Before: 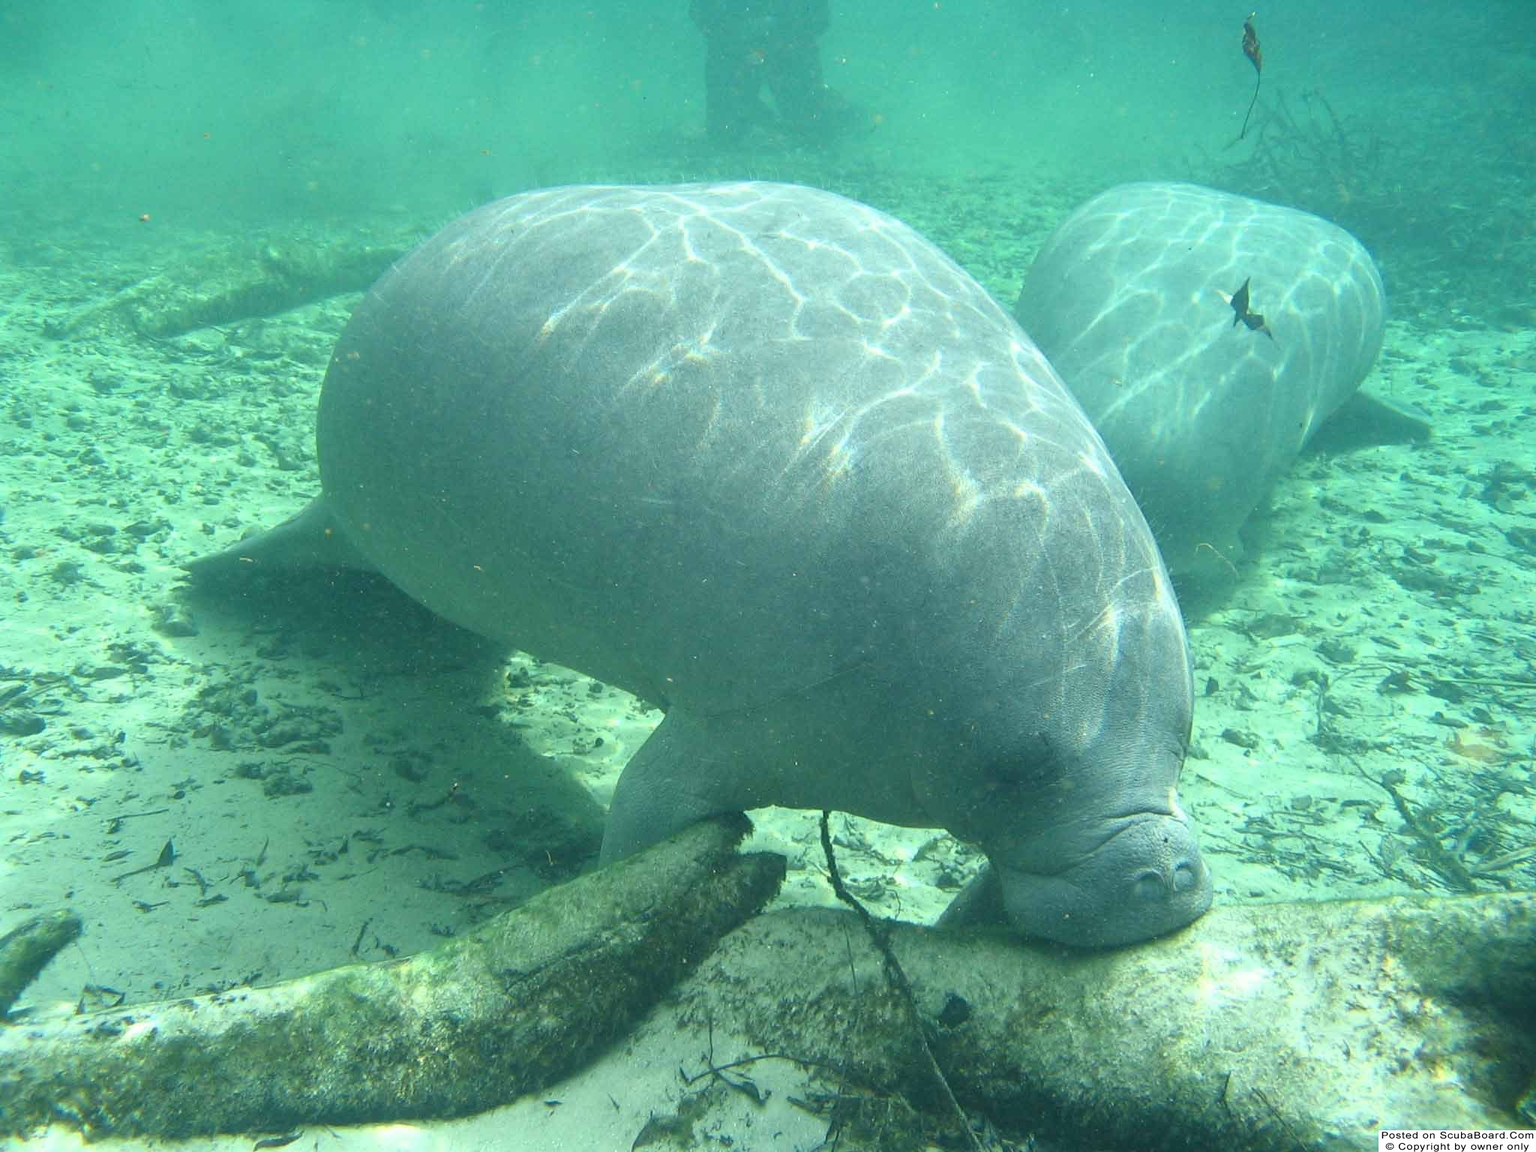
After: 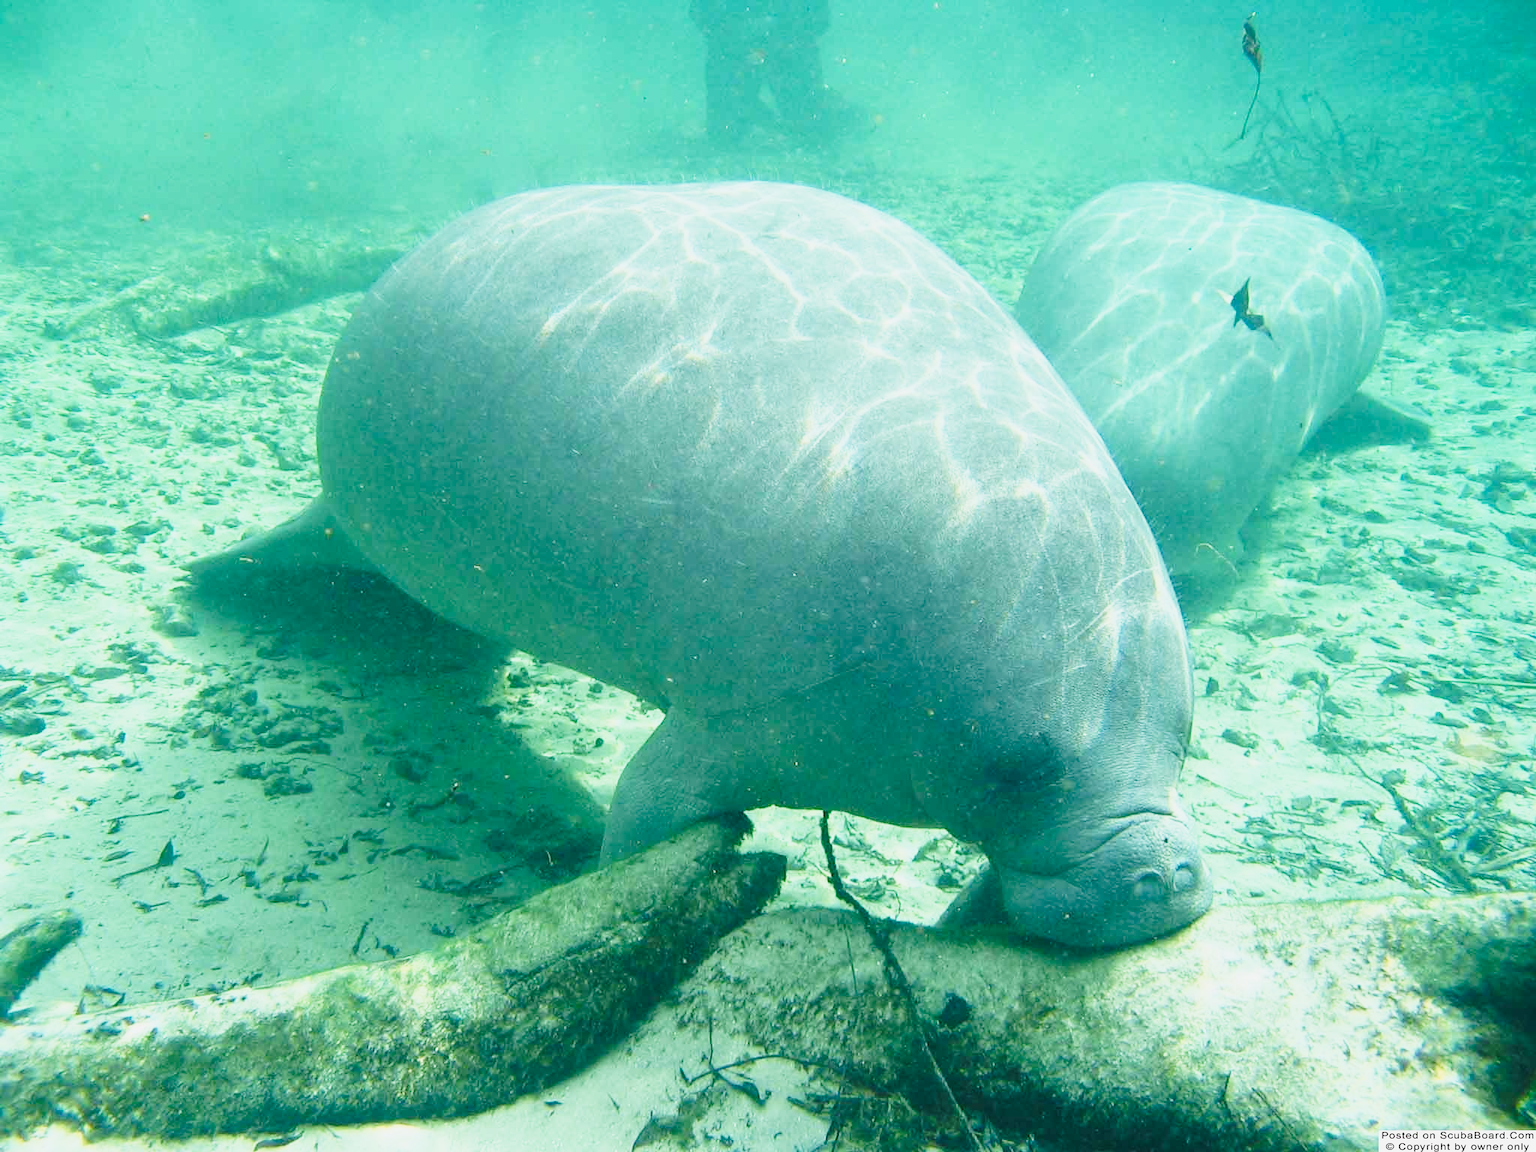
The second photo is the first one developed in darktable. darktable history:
tone curve: curves: ch0 [(0, 0.026) (0.058, 0.036) (0.246, 0.214) (0.437, 0.498) (0.55, 0.644) (0.657, 0.767) (0.822, 0.9) (1, 0.961)]; ch1 [(0, 0) (0.346, 0.307) (0.408, 0.369) (0.453, 0.457) (0.476, 0.489) (0.502, 0.498) (0.521, 0.515) (0.537, 0.531) (0.612, 0.641) (0.676, 0.728) (1, 1)]; ch2 [(0, 0) (0.346, 0.34) (0.434, 0.46) (0.485, 0.494) (0.5, 0.494) (0.511, 0.508) (0.537, 0.564) (0.579, 0.599) (0.663, 0.67) (1, 1)], preserve colors none
color balance rgb: perceptual saturation grading › global saturation 0.585%, global vibrance 14.458%
